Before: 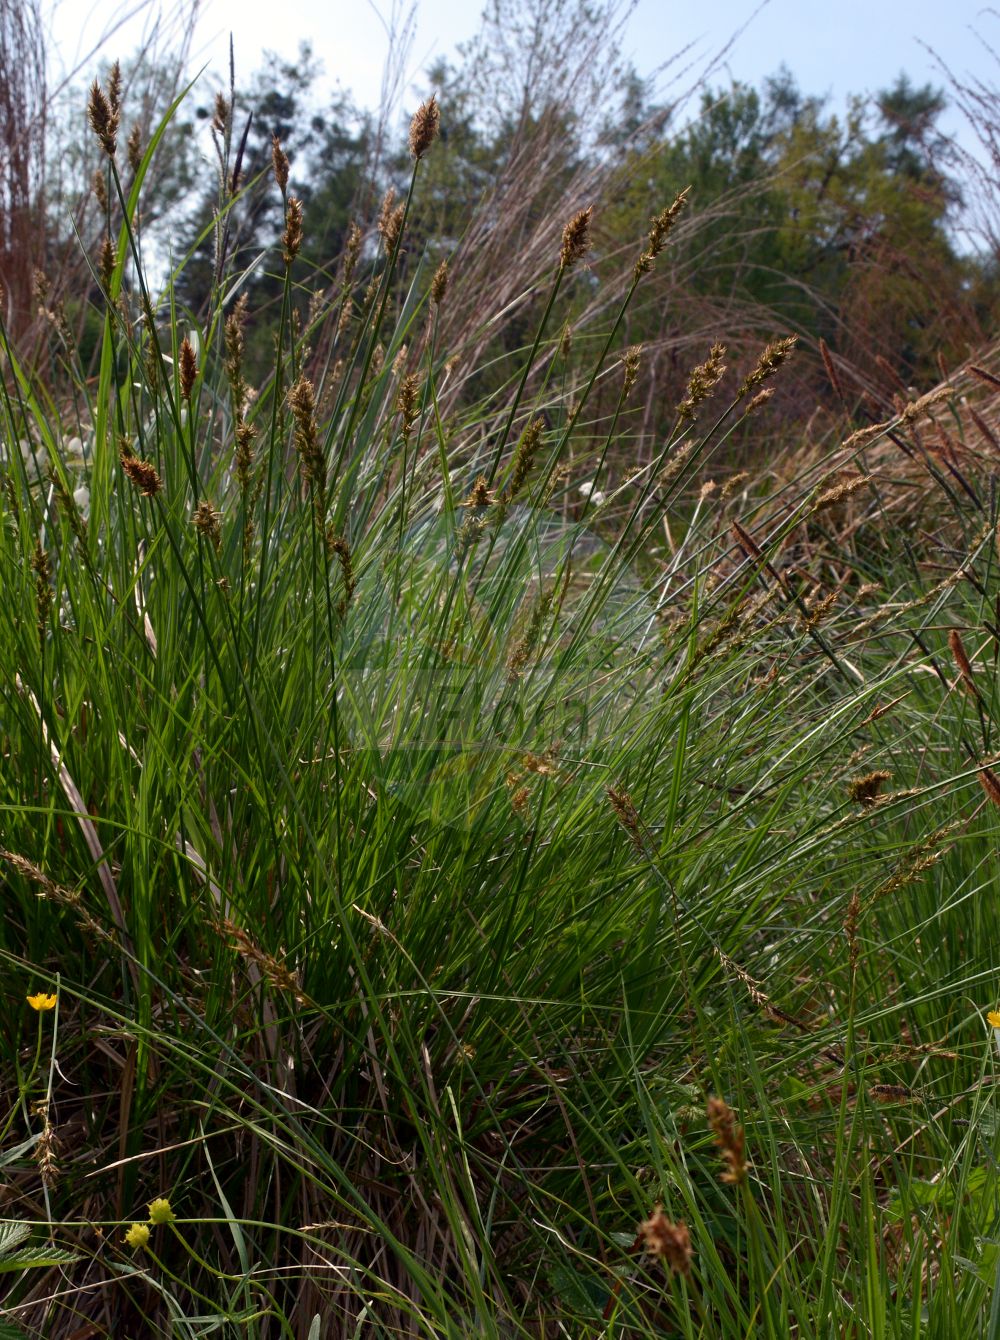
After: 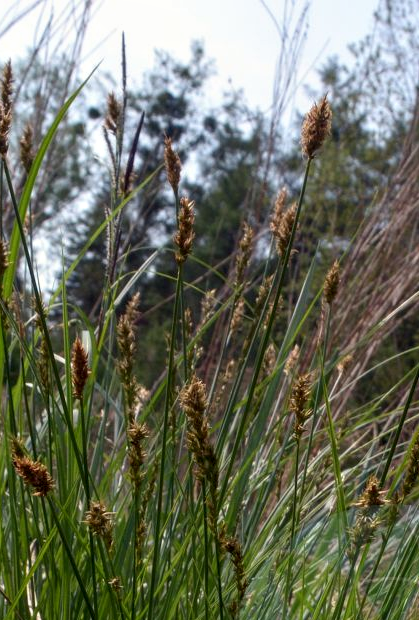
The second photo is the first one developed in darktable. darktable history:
crop and rotate: left 10.817%, top 0.062%, right 47.194%, bottom 53.626%
local contrast: on, module defaults
contrast brightness saturation: contrast -0.02, brightness -0.01, saturation 0.03
